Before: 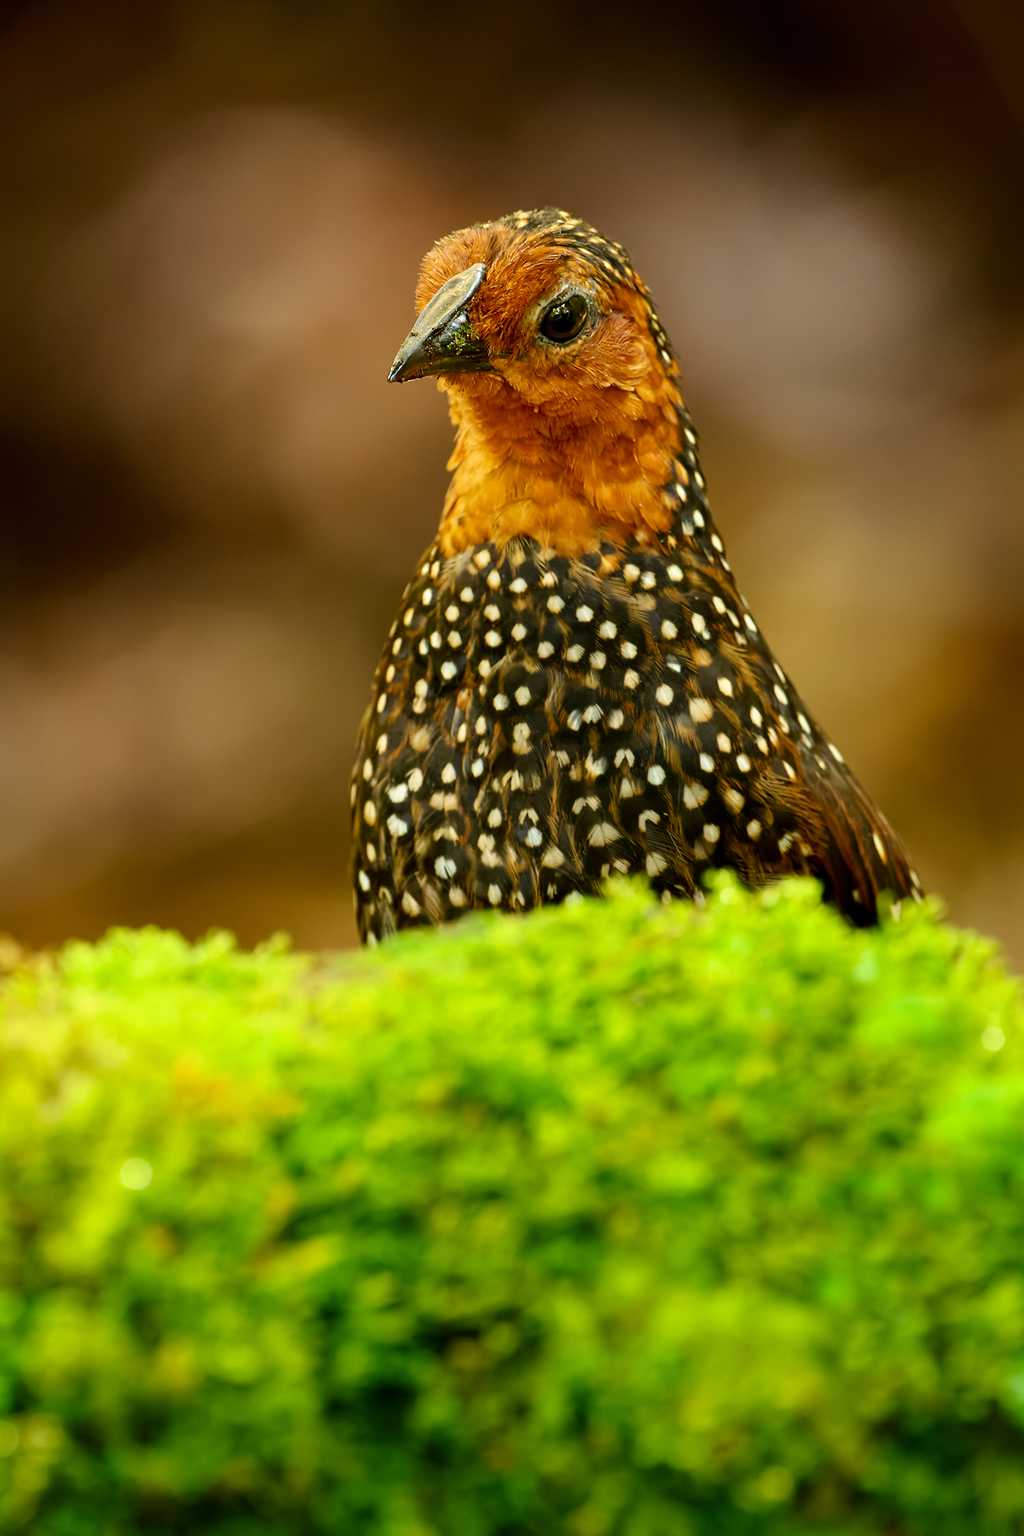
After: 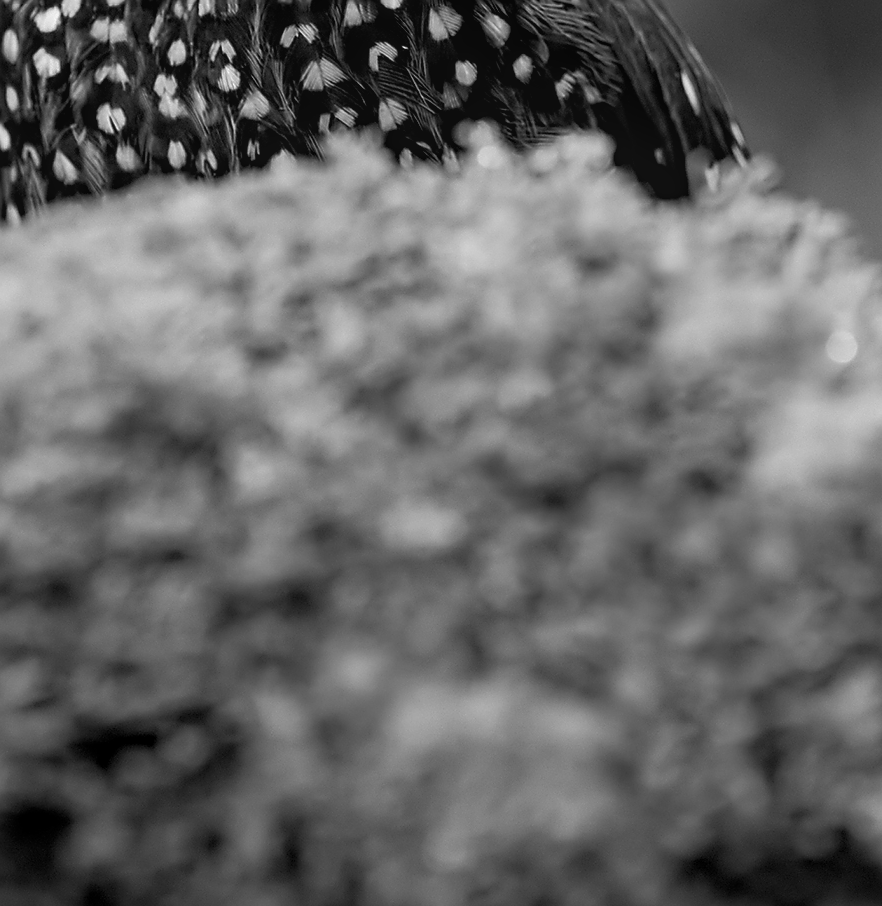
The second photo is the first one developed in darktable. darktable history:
exposure: black level correction 0.004, exposure 0.016 EV, compensate highlight preservation false
sharpen: radius 1.366, amount 1.242, threshold 0.754
crop and rotate: left 35.377%, top 50.713%, bottom 5.006%
local contrast: detail 110%
color balance rgb: power › luminance -7.688%, power › chroma 1.356%, power › hue 330.36°, perceptual saturation grading › global saturation 0.415%, perceptual saturation grading › highlights -29.397%, perceptual saturation grading › mid-tones 29.127%, perceptual saturation grading › shadows 60.153%
haze removal: compatibility mode true, adaptive false
color zones: curves: ch0 [(0, 0.613) (0.01, 0.613) (0.245, 0.448) (0.498, 0.529) (0.642, 0.665) (0.879, 0.777) (0.99, 0.613)]; ch1 [(0, 0) (0.143, 0) (0.286, 0) (0.429, 0) (0.571, 0) (0.714, 0) (0.857, 0)], mix 40.22%
